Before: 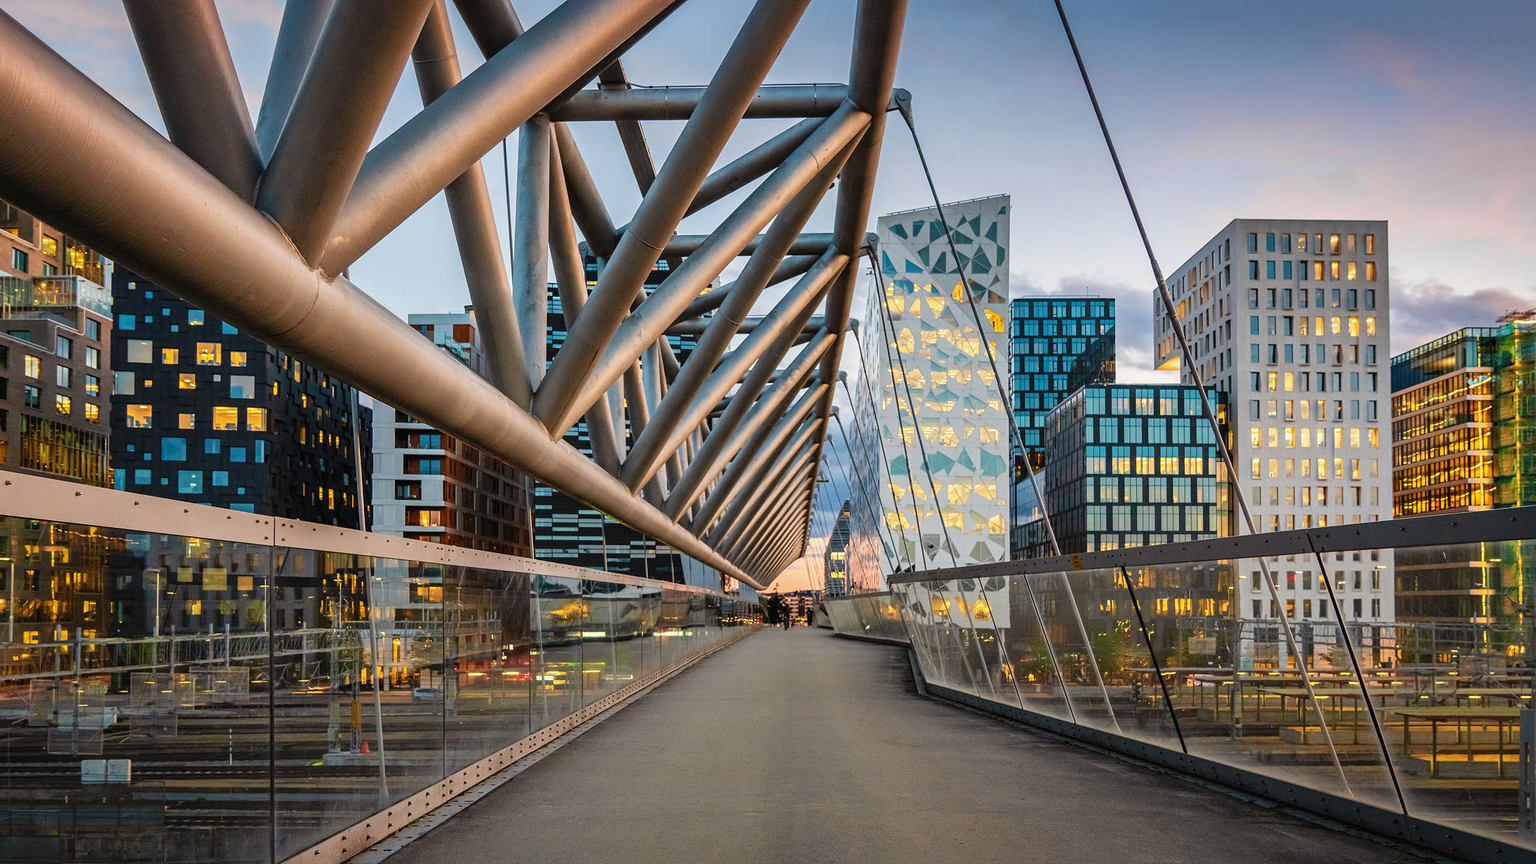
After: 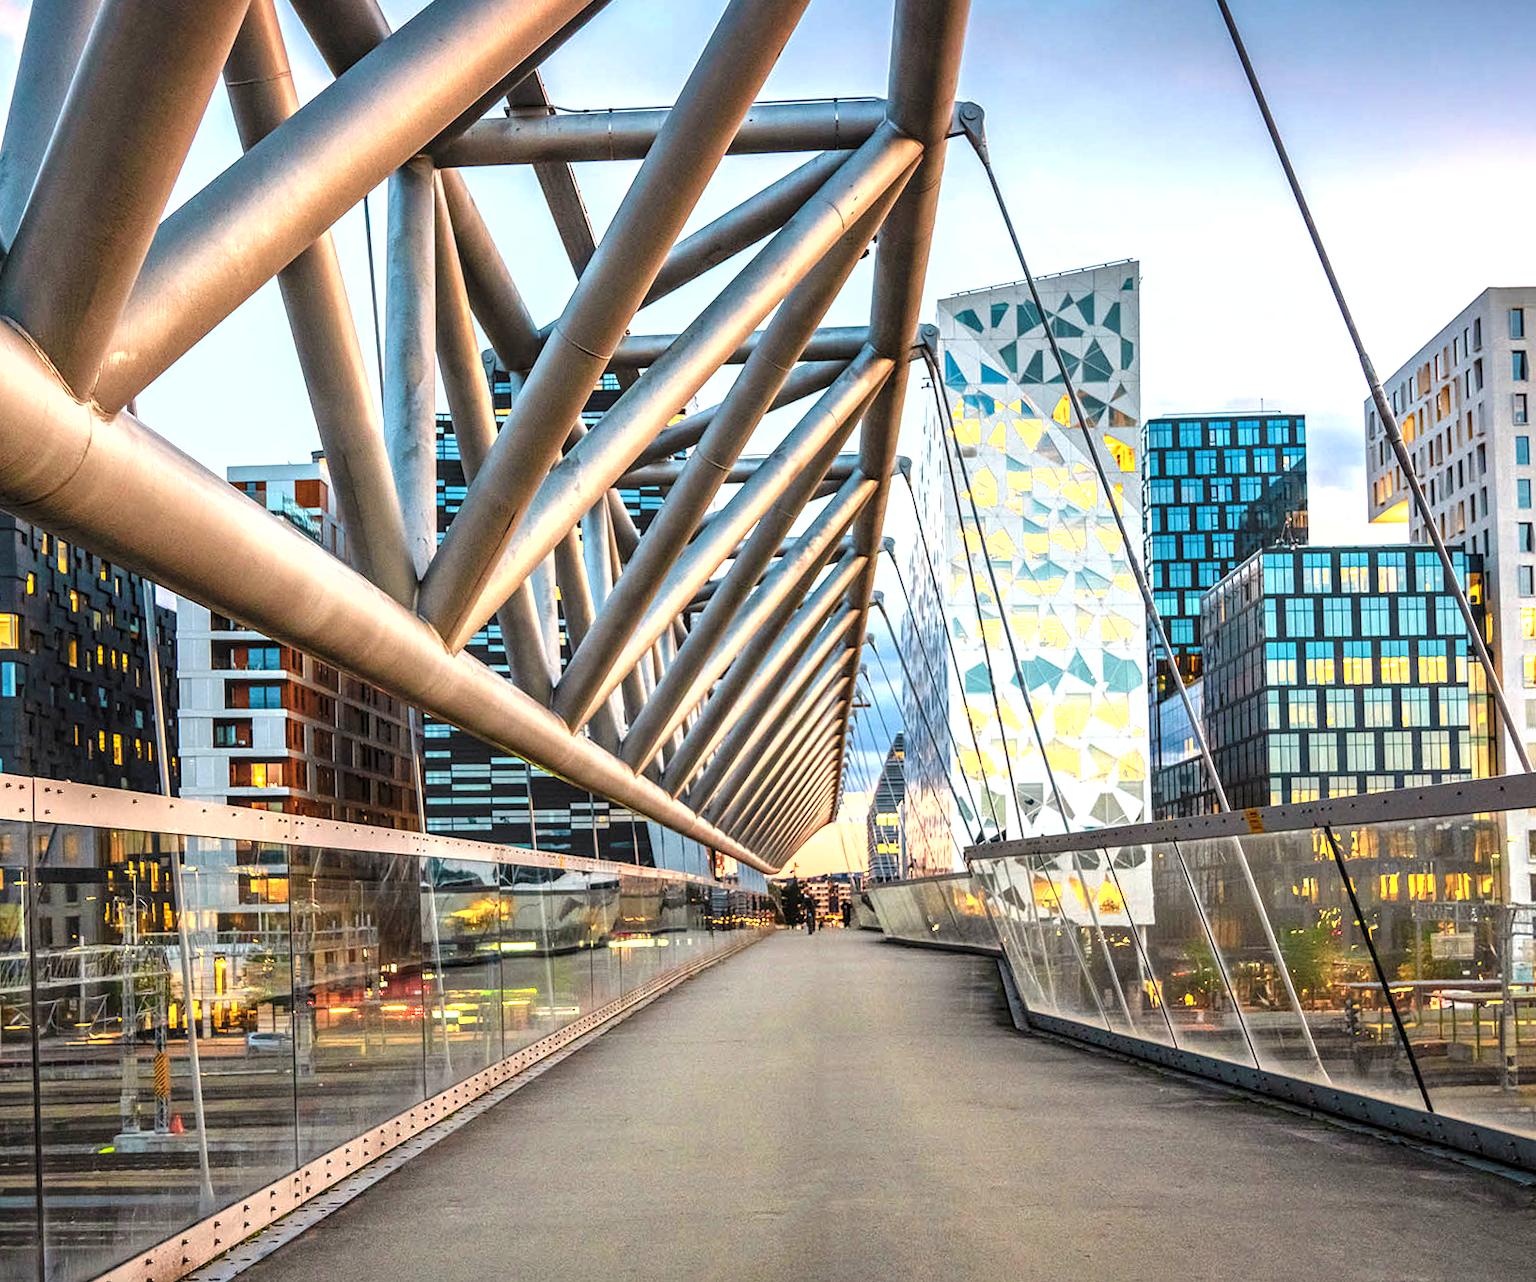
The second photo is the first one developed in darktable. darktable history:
shadows and highlights: radius 125.46, shadows 21.19, highlights -21.19, low approximation 0.01
exposure: black level correction 0, exposure 1 EV, compensate exposure bias true, compensate highlight preservation false
local contrast: detail 130%
crop and rotate: left 15.546%, right 17.787%
rotate and perspective: rotation -1.32°, lens shift (horizontal) -0.031, crop left 0.015, crop right 0.985, crop top 0.047, crop bottom 0.982
